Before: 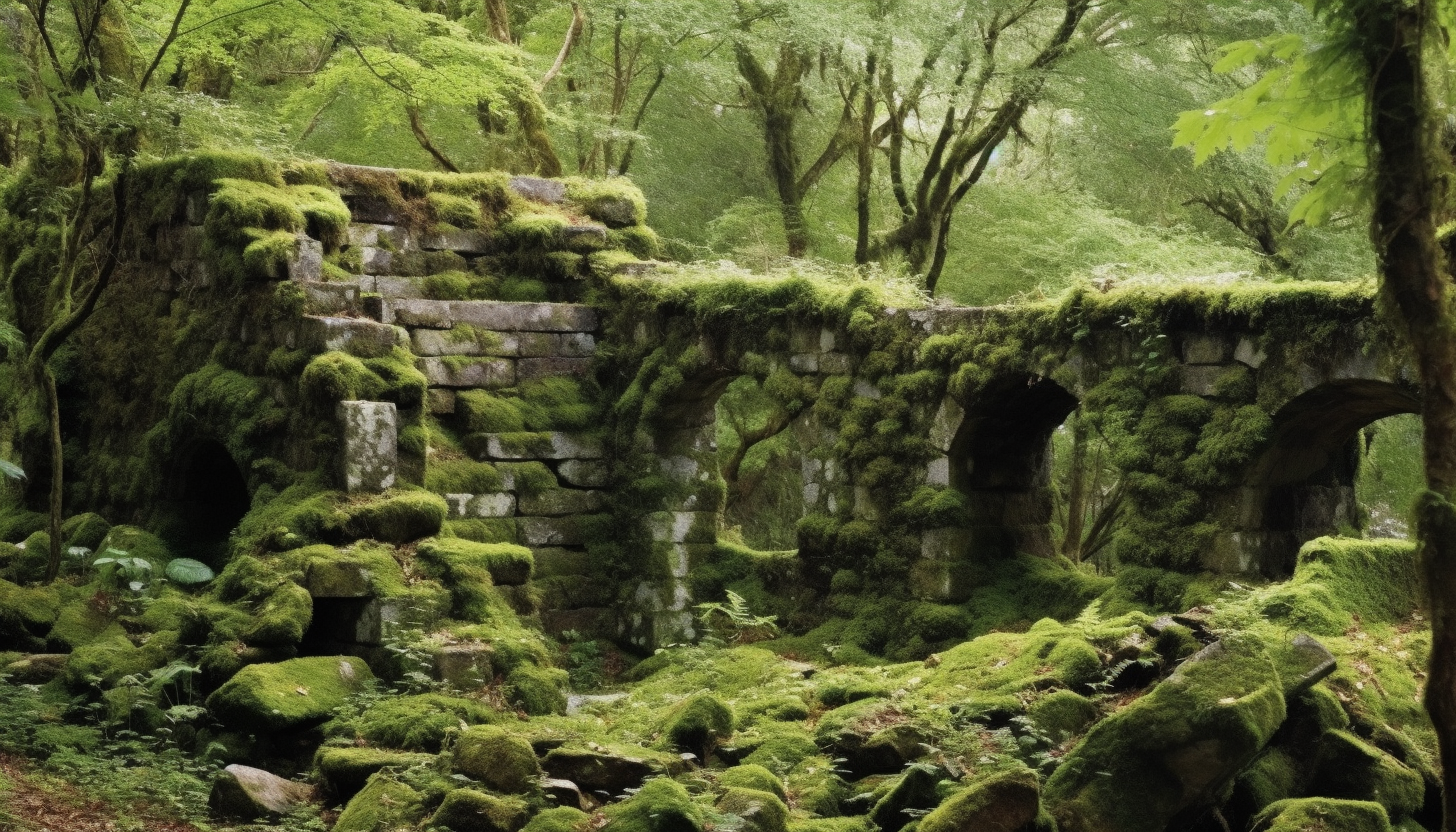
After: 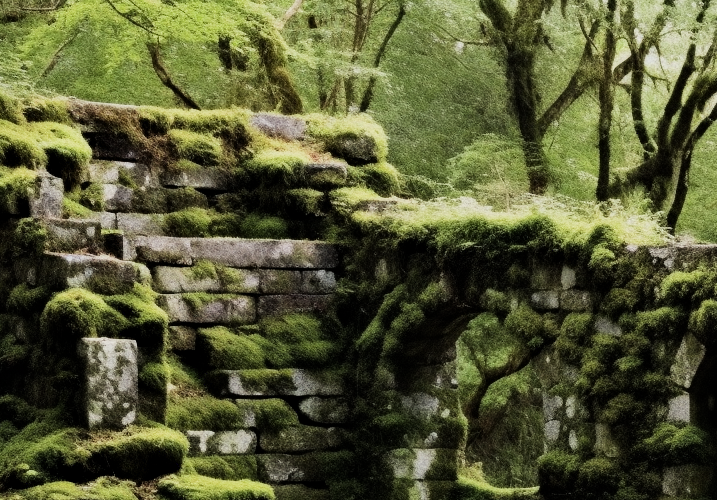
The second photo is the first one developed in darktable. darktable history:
contrast equalizer: octaves 7, y [[0.6 ×6], [0.55 ×6], [0 ×6], [0 ×6], [0 ×6]], mix 0.53
crop: left 17.835%, top 7.675%, right 32.881%, bottom 32.213%
filmic rgb: black relative exposure -7.5 EV, white relative exposure 5 EV, hardness 3.31, contrast 1.3, contrast in shadows safe
